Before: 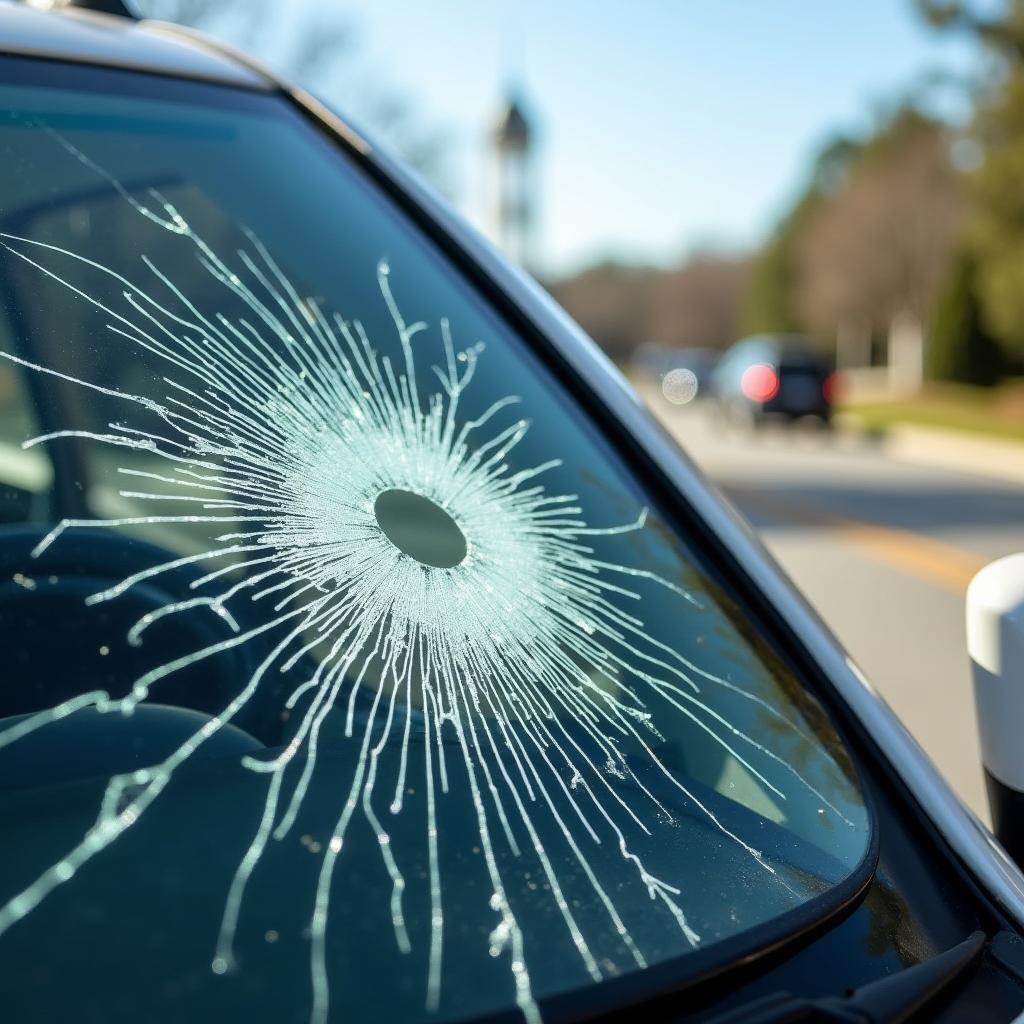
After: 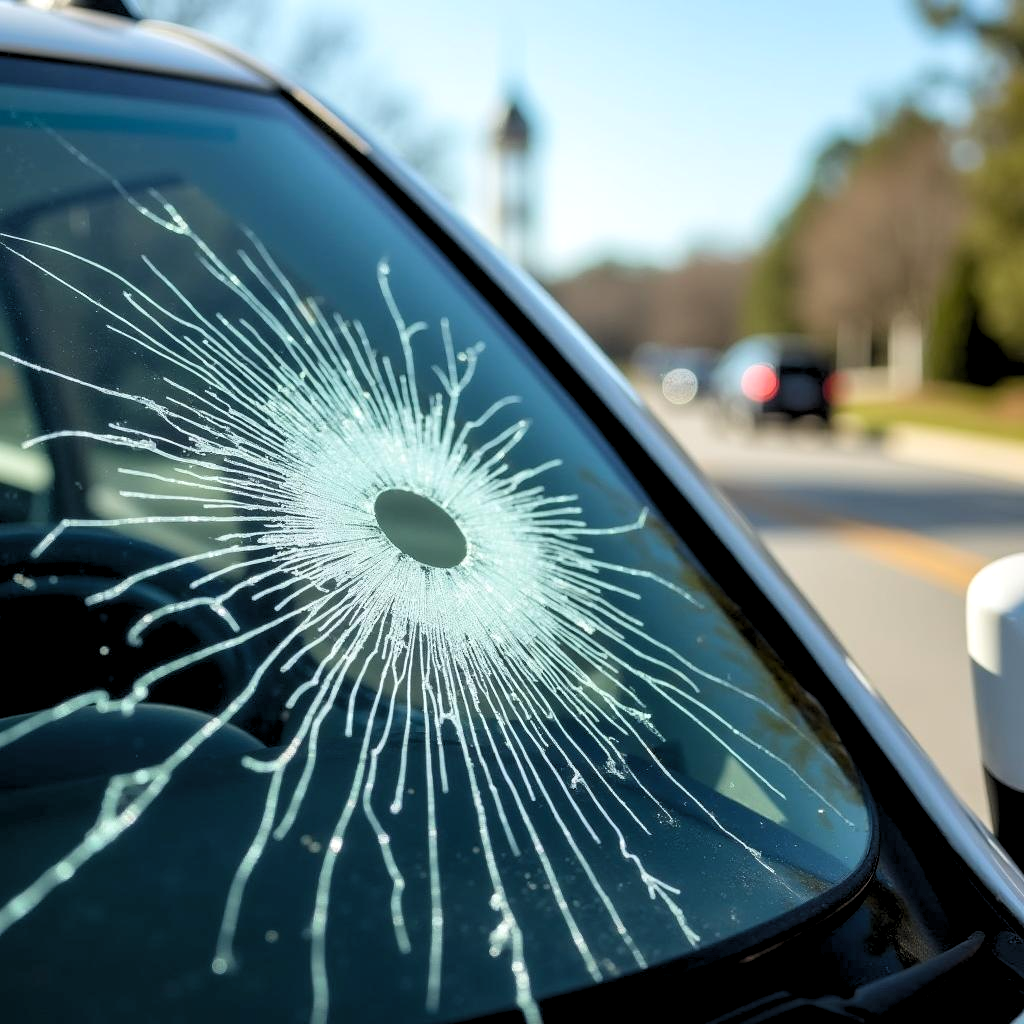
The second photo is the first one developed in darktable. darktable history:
levels: levels [0.073, 0.497, 0.972]
exposure: black level correction 0.002, compensate highlight preservation false
